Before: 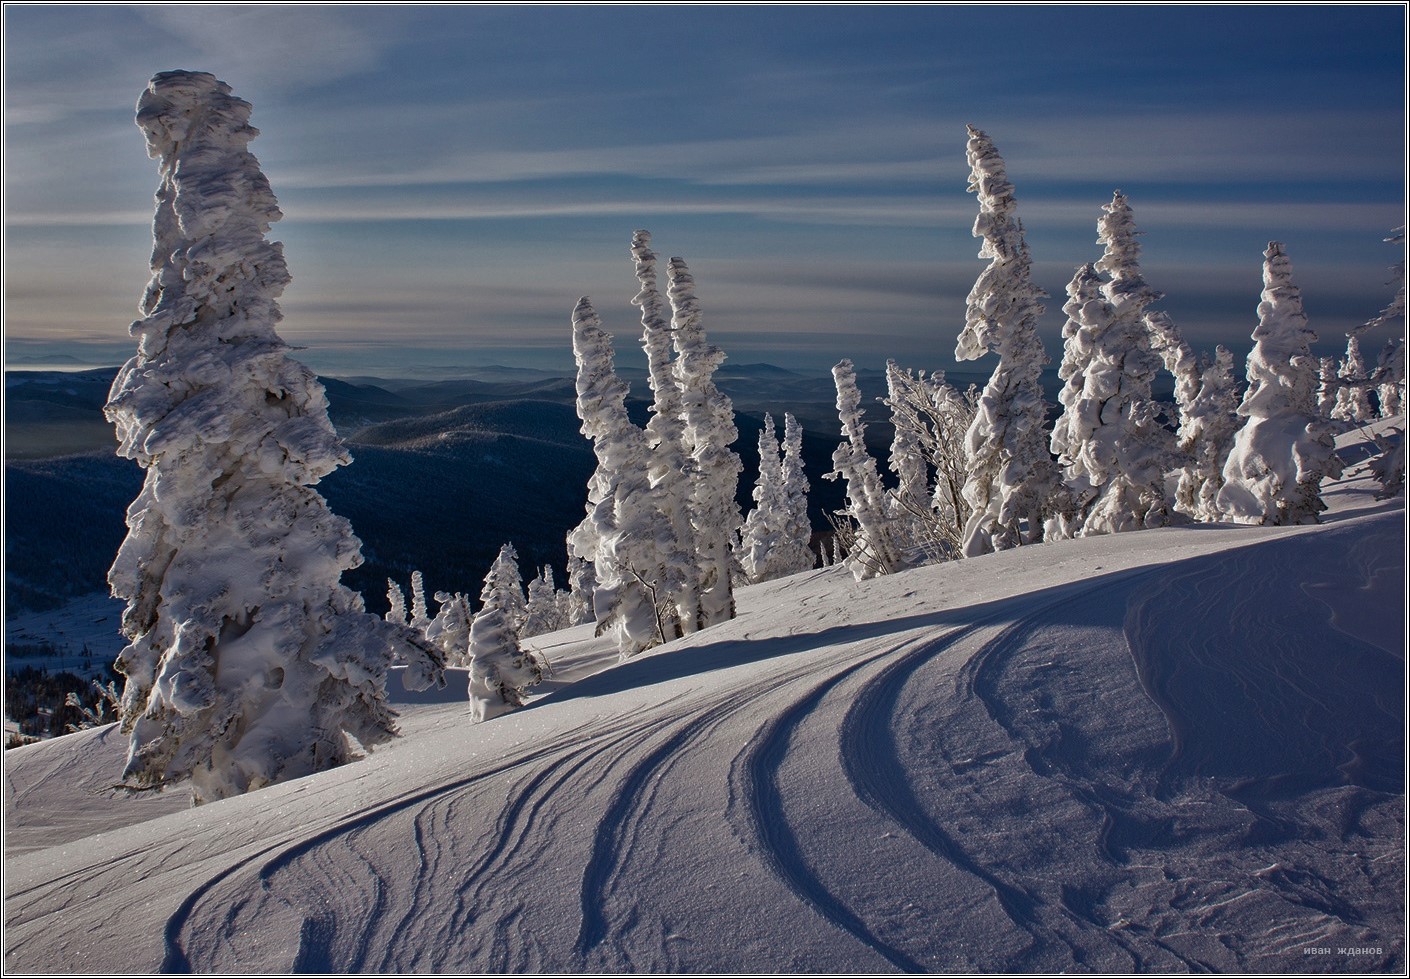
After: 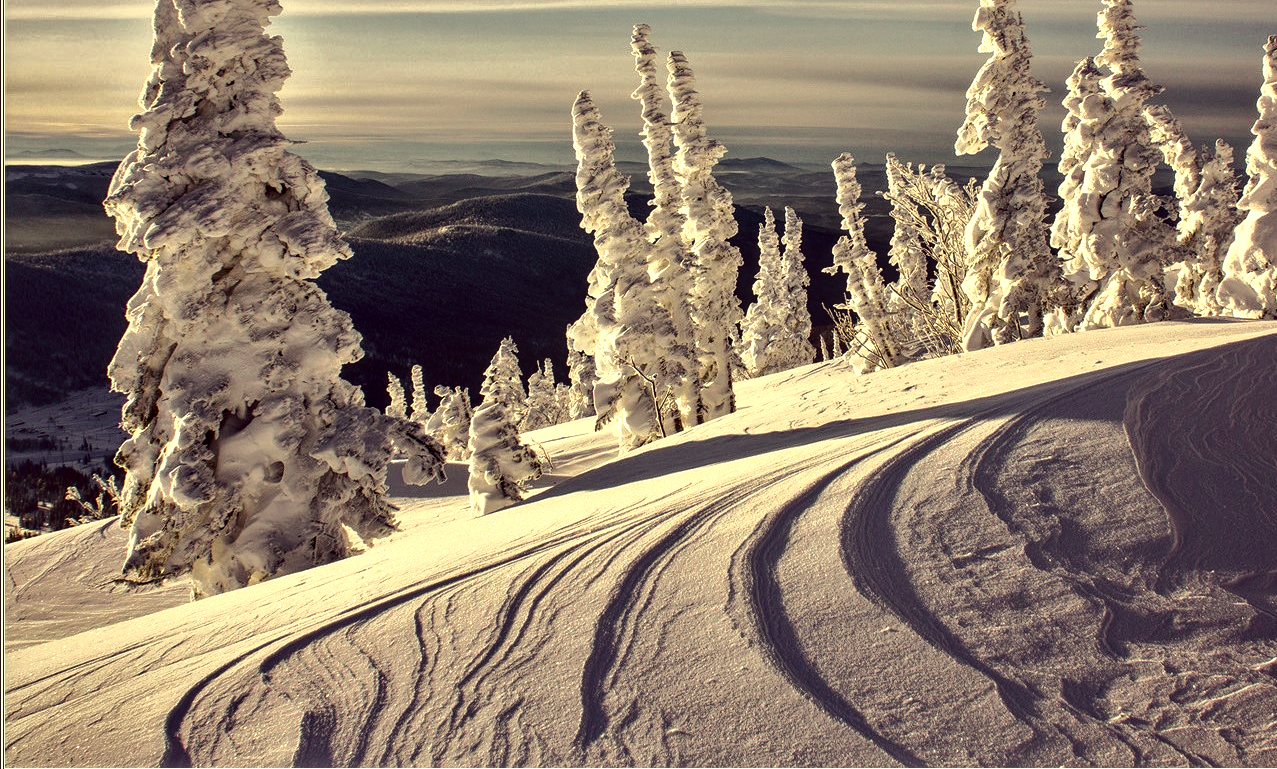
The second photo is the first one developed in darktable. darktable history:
exposure: exposure 0.697 EV, compensate highlight preservation false
color correction: highlights a* -0.366, highlights b* 39.86, shadows a* 9.48, shadows b* -0.427
color zones: curves: ch0 [(0, 0.5) (0.143, 0.5) (0.286, 0.5) (0.429, 0.504) (0.571, 0.5) (0.714, 0.509) (0.857, 0.5) (1, 0.5)]; ch1 [(0, 0.425) (0.143, 0.425) (0.286, 0.375) (0.429, 0.405) (0.571, 0.5) (0.714, 0.47) (0.857, 0.425) (1, 0.435)]; ch2 [(0, 0.5) (0.143, 0.5) (0.286, 0.5) (0.429, 0.517) (0.571, 0.5) (0.714, 0.51) (0.857, 0.5) (1, 0.5)]
local contrast: detail 130%
tone equalizer: -8 EV -0.398 EV, -7 EV -0.39 EV, -6 EV -0.369 EV, -5 EV -0.198 EV, -3 EV 0.198 EV, -2 EV 0.313 EV, -1 EV 0.397 EV, +0 EV 0.405 EV
crop: top 21.066%, right 9.373%, bottom 0.283%
tone curve: curves: ch0 [(0.003, 0) (0.066, 0.023) (0.154, 0.082) (0.281, 0.221) (0.405, 0.389) (0.517, 0.553) (0.716, 0.743) (0.822, 0.882) (1, 1)]; ch1 [(0, 0) (0.164, 0.115) (0.337, 0.332) (0.39, 0.398) (0.464, 0.461) (0.501, 0.5) (0.521, 0.526) (0.571, 0.606) (0.656, 0.677) (0.723, 0.731) (0.811, 0.796) (1, 1)]; ch2 [(0, 0) (0.337, 0.382) (0.464, 0.476) (0.501, 0.502) (0.527, 0.54) (0.556, 0.567) (0.575, 0.606) (0.659, 0.736) (1, 1)], color space Lab, independent channels, preserve colors none
